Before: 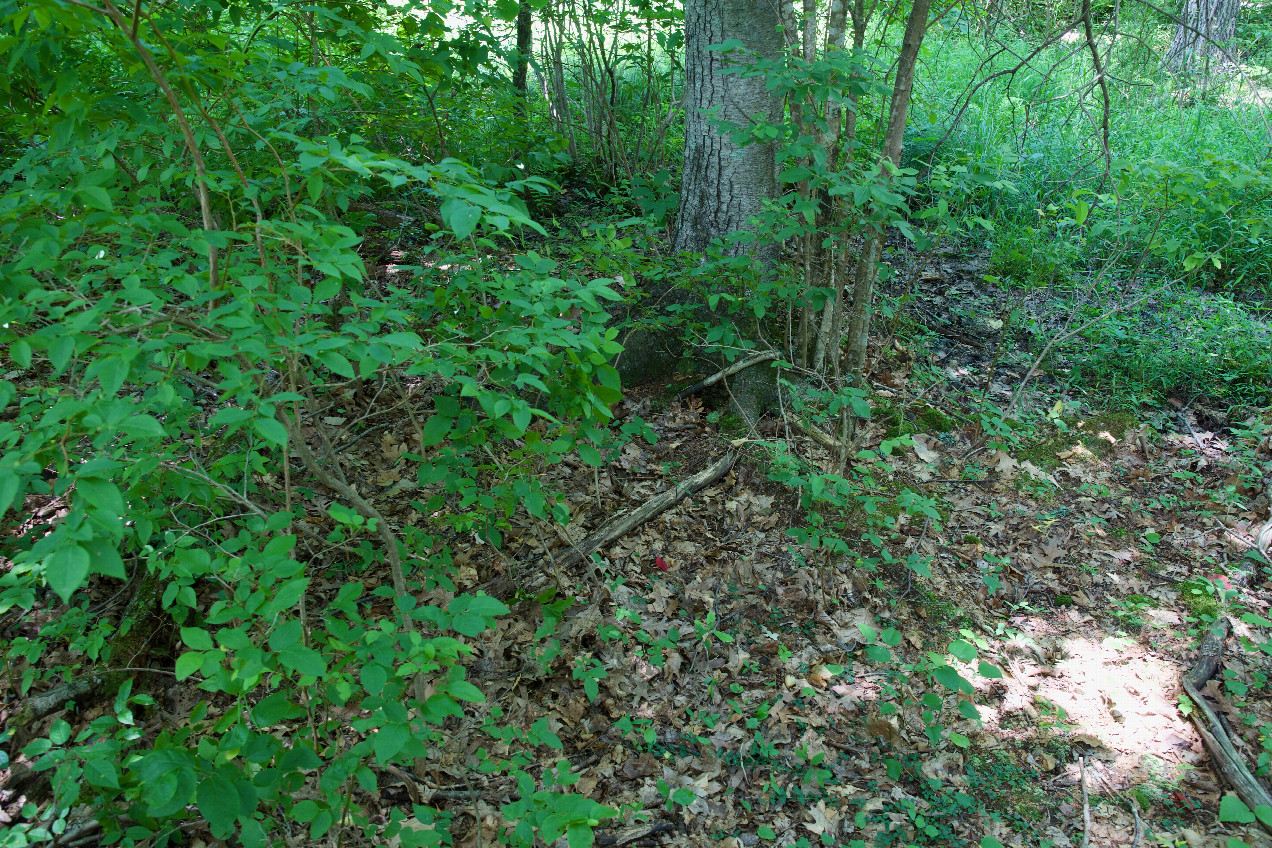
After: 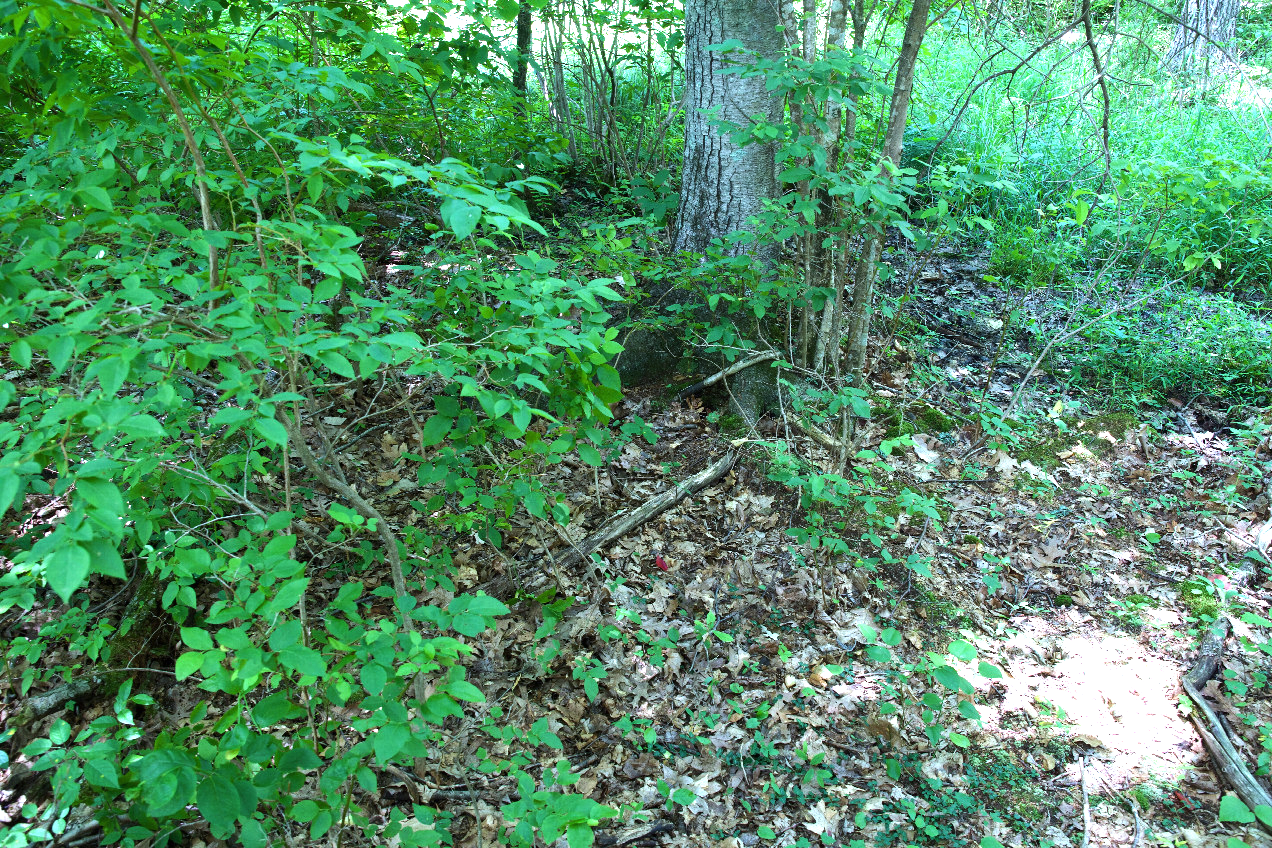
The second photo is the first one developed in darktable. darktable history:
tone equalizer: -8 EV -0.417 EV, -7 EV -0.389 EV, -6 EV -0.333 EV, -5 EV -0.222 EV, -3 EV 0.222 EV, -2 EV 0.333 EV, -1 EV 0.389 EV, +0 EV 0.417 EV, edges refinement/feathering 500, mask exposure compensation -1.57 EV, preserve details no
white balance: red 0.954, blue 1.079
exposure: black level correction 0, exposure 0.7 EV, compensate exposure bias true, compensate highlight preservation false
